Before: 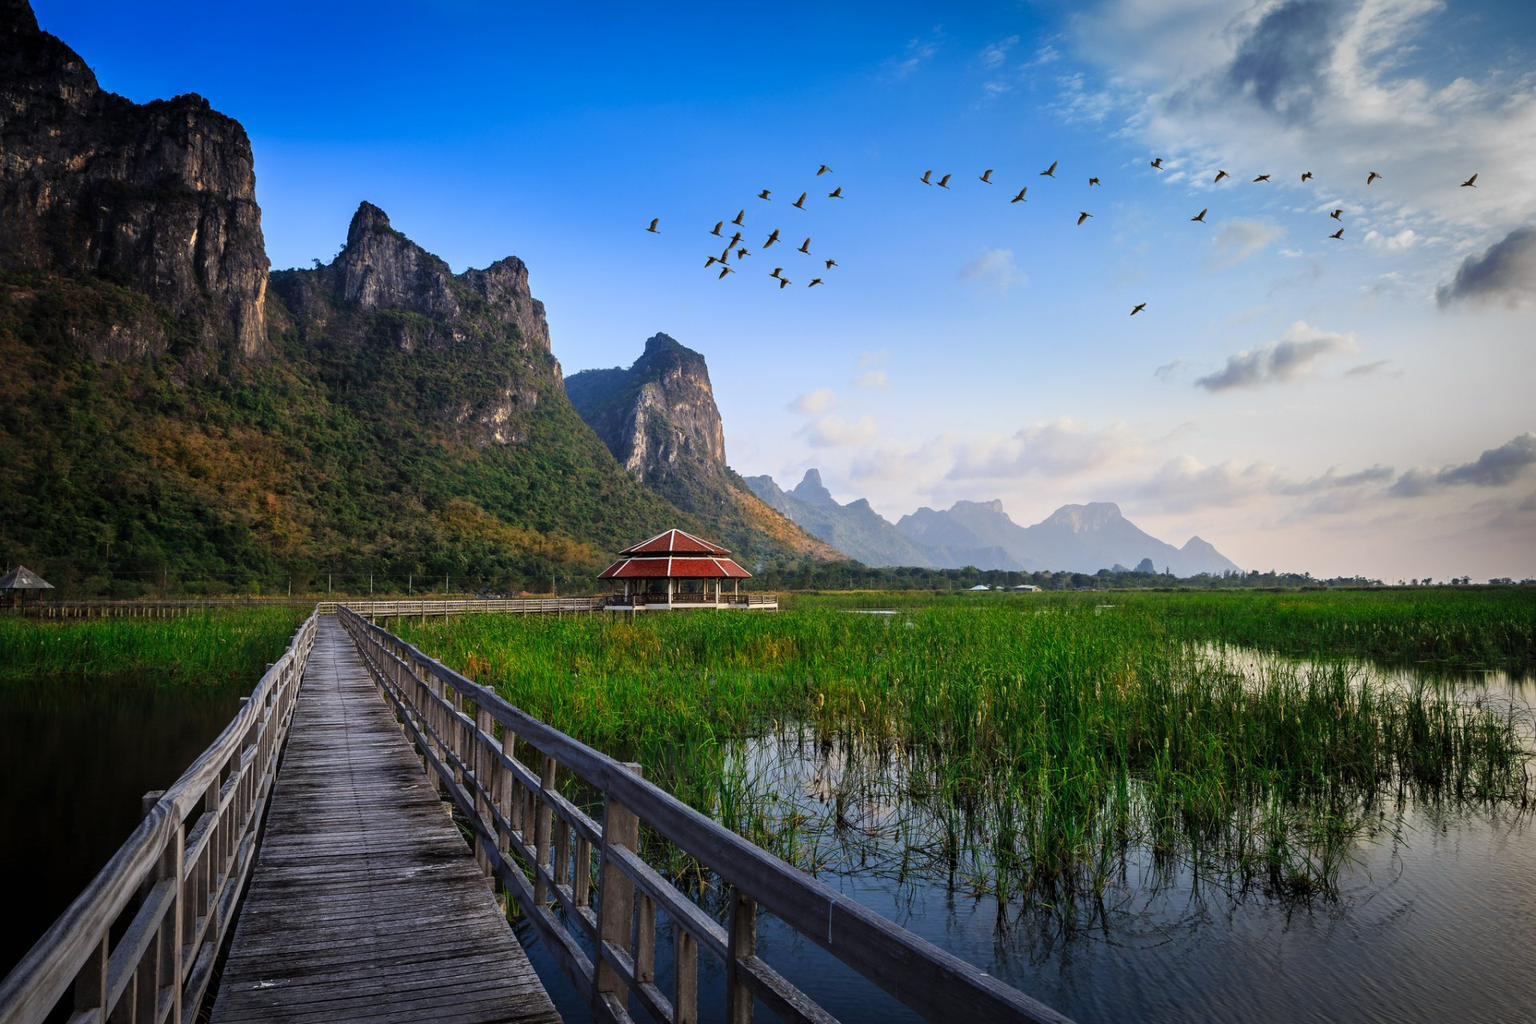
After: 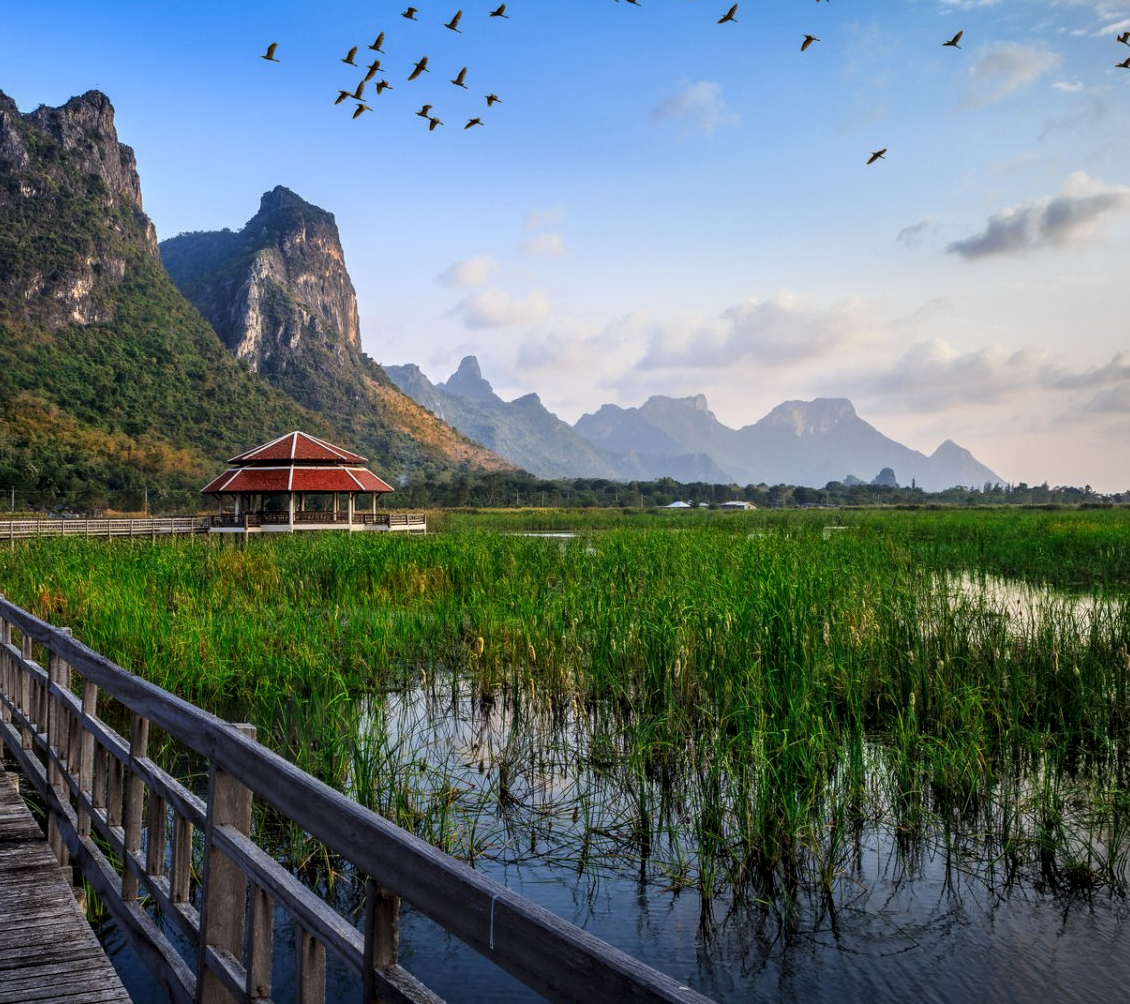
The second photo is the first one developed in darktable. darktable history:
crop and rotate: left 28.469%, top 18.006%, right 12.672%, bottom 3.478%
local contrast: on, module defaults
